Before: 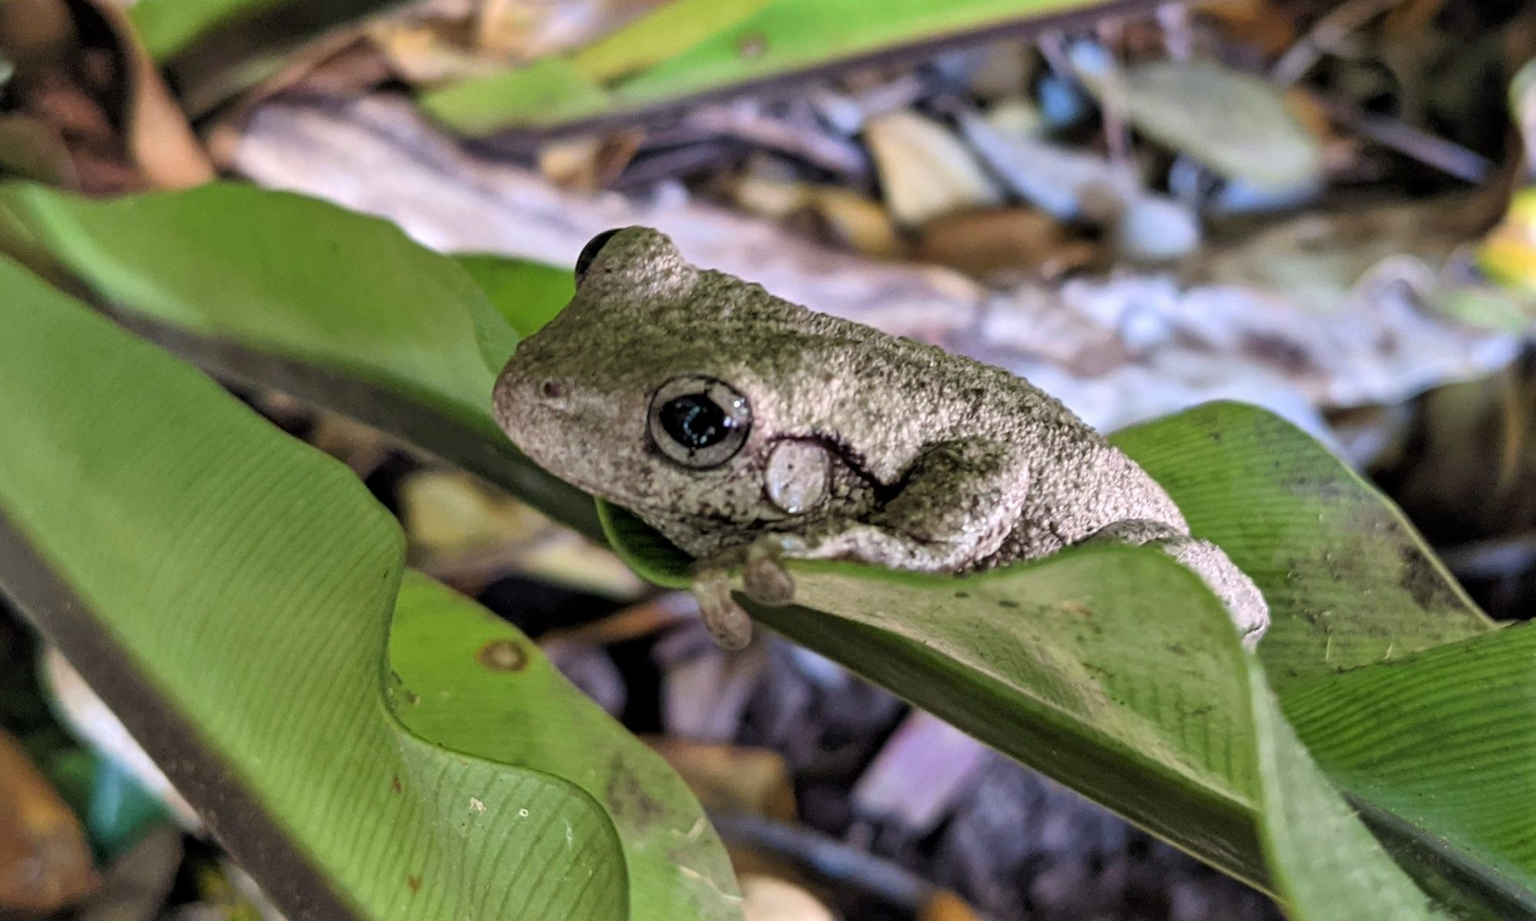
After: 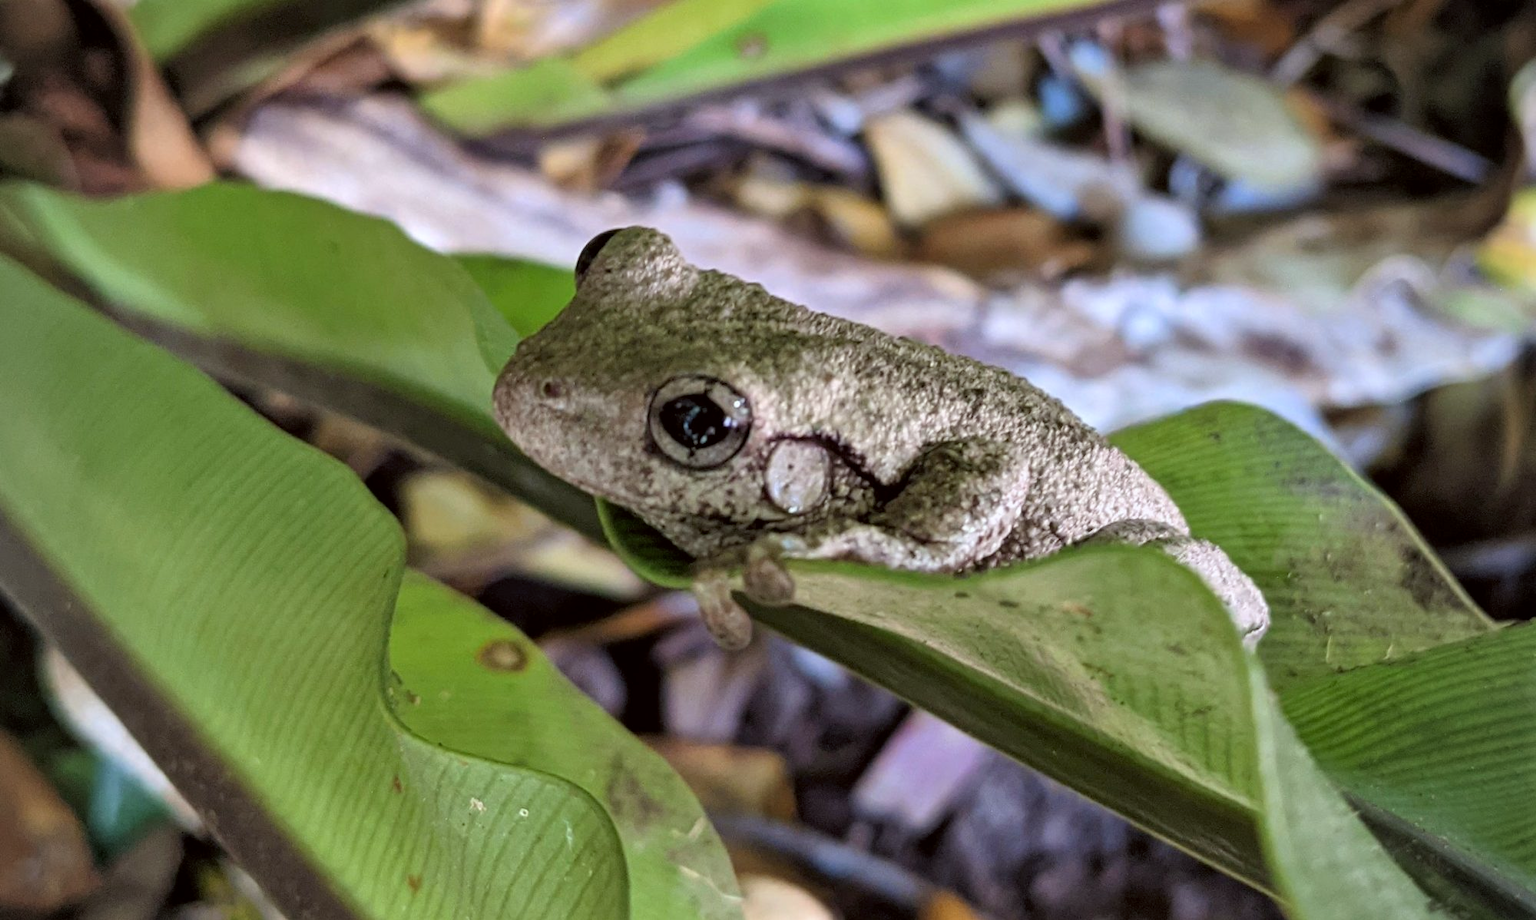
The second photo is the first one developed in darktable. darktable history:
vignetting: fall-off radius 63.6%
color correction: highlights a* -2.73, highlights b* -2.09, shadows a* 2.41, shadows b* 2.73
